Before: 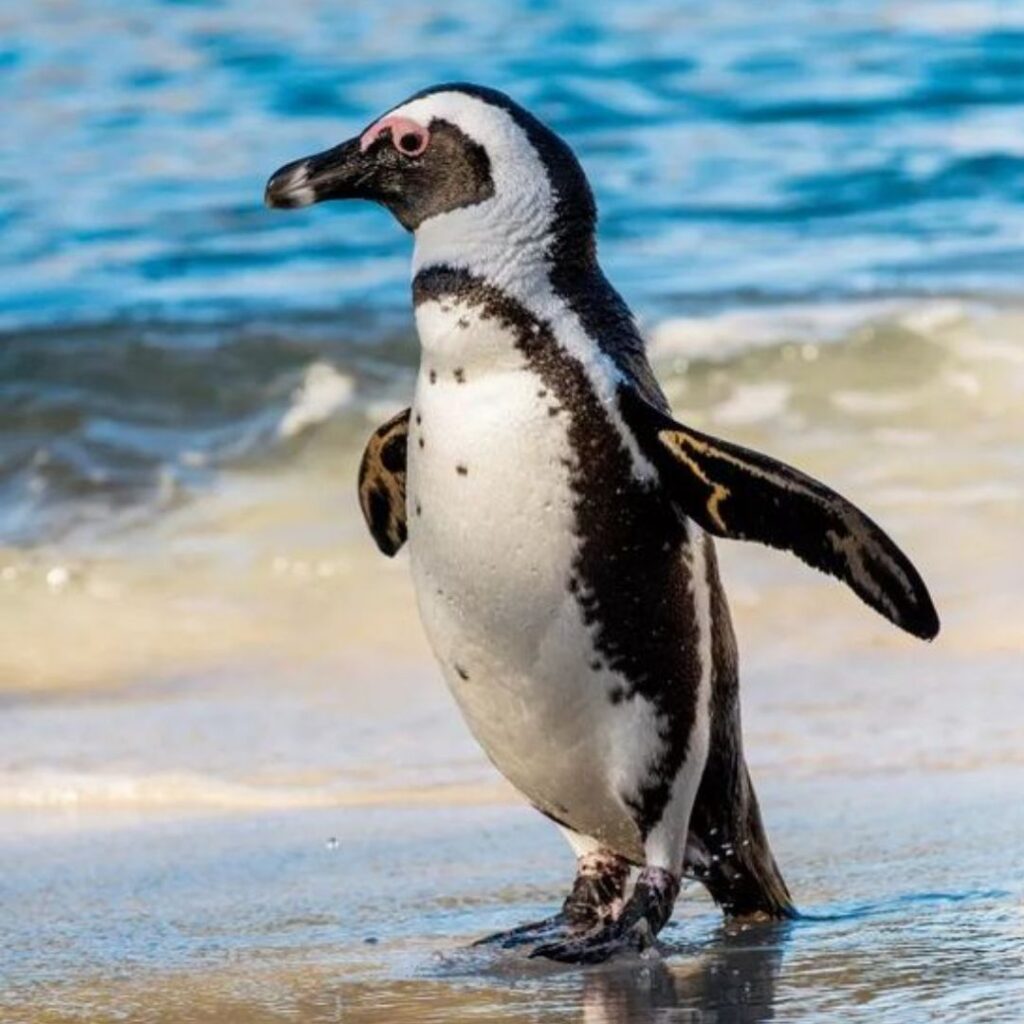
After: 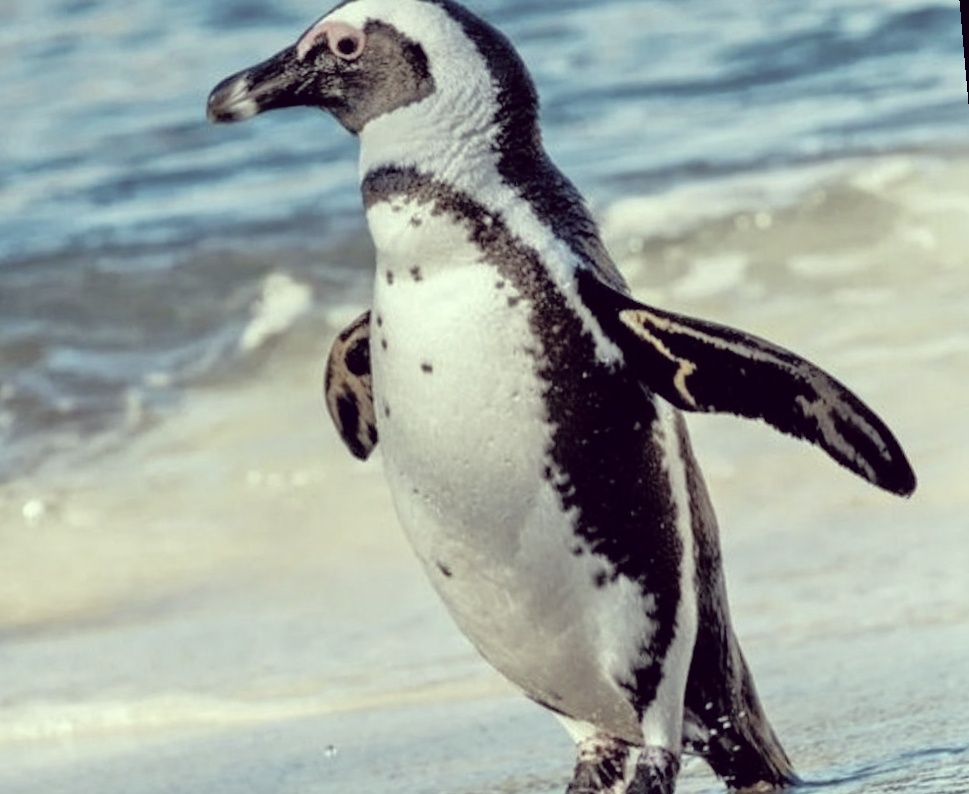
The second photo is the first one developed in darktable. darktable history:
color correction: highlights a* -20.17, highlights b* 20.27, shadows a* 20.03, shadows b* -20.46, saturation 0.43
rotate and perspective: rotation -5°, crop left 0.05, crop right 0.952, crop top 0.11, crop bottom 0.89
tone equalizer: -7 EV 0.15 EV, -6 EV 0.6 EV, -5 EV 1.15 EV, -4 EV 1.33 EV, -3 EV 1.15 EV, -2 EV 0.6 EV, -1 EV 0.15 EV, mask exposure compensation -0.5 EV
crop: left 1.964%, top 3.251%, right 1.122%, bottom 4.933%
